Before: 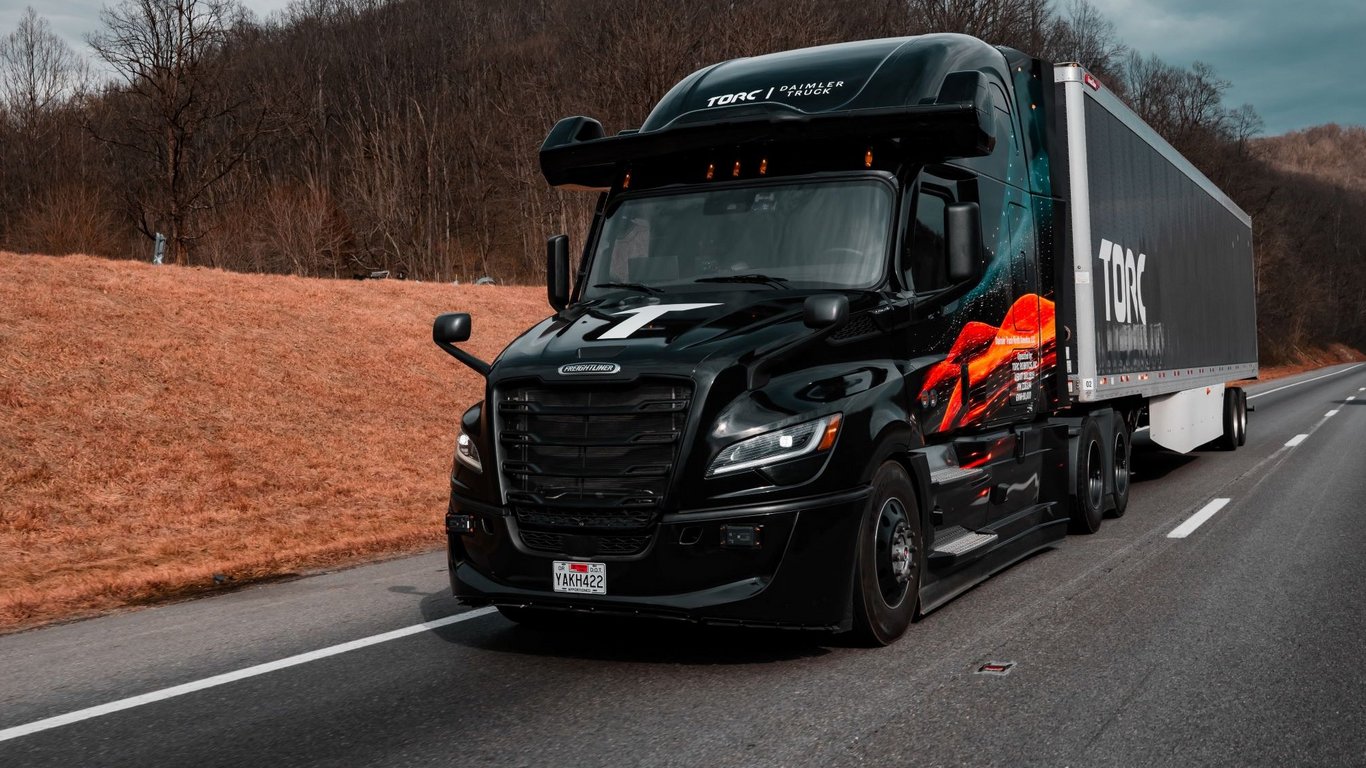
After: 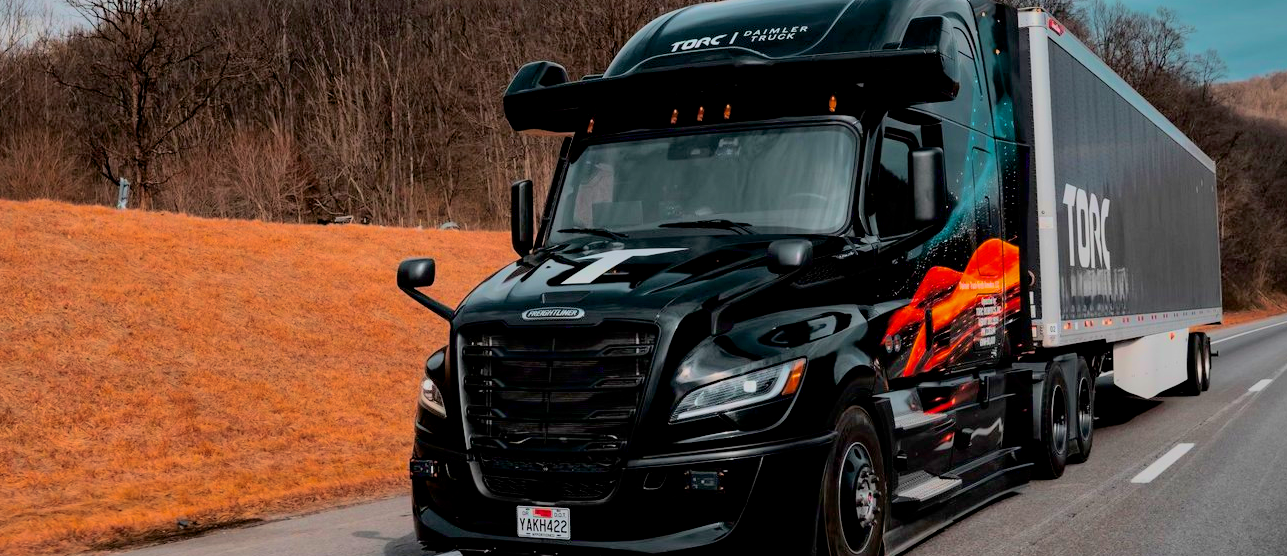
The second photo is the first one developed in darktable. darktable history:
exposure: exposure 0.771 EV, compensate exposure bias true, compensate highlight preservation false
crop: left 2.689%, top 7.258%, right 3.051%, bottom 20.28%
filmic rgb: middle gray luminance 3.43%, black relative exposure -6 EV, white relative exposure 6.33 EV, dynamic range scaling 21.84%, target black luminance 0%, hardness 2.28, latitude 45.74%, contrast 0.787, highlights saturation mix 98.57%, shadows ↔ highlights balance 0.017%, color science v6 (2022)
velvia: on, module defaults
